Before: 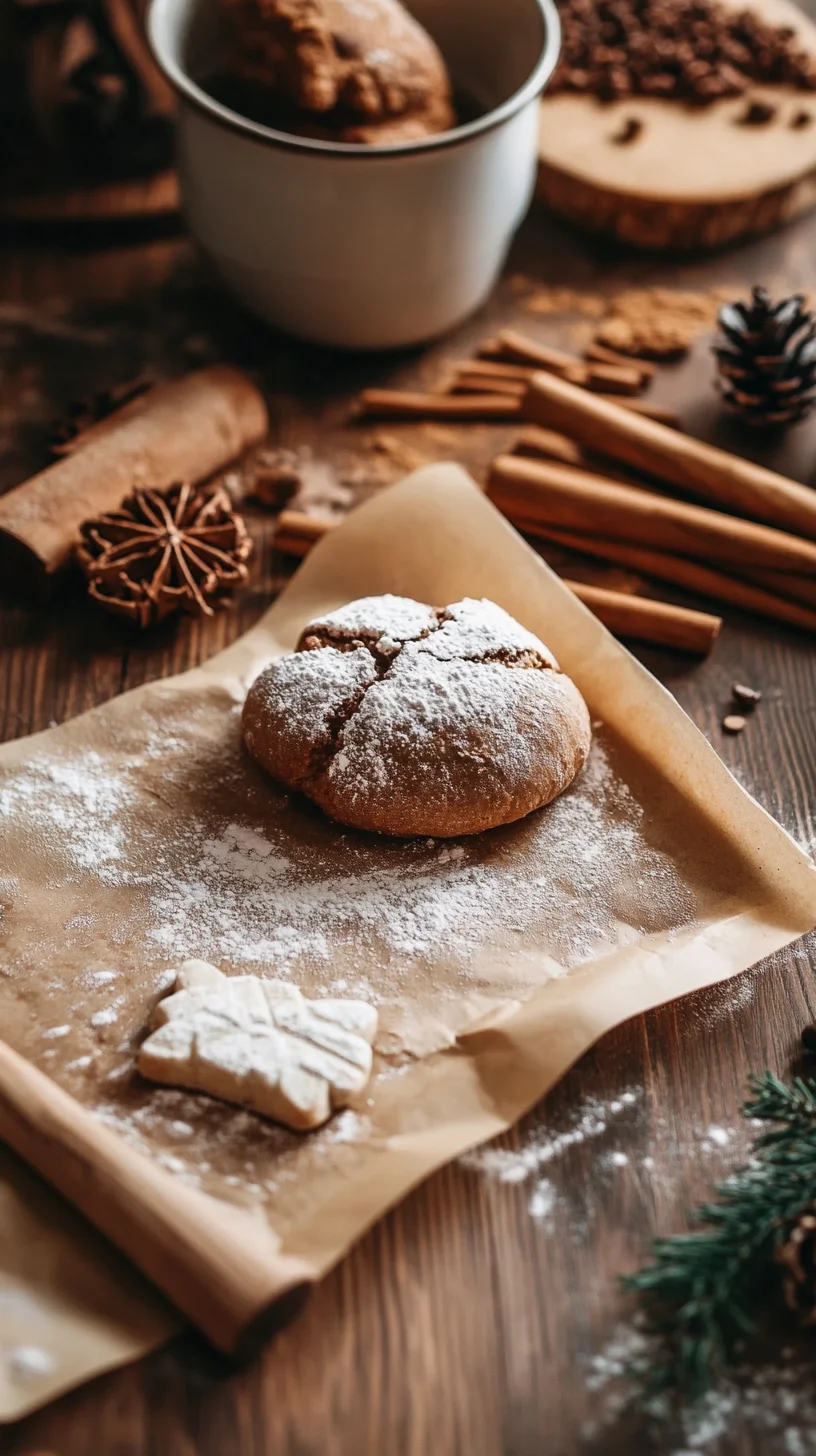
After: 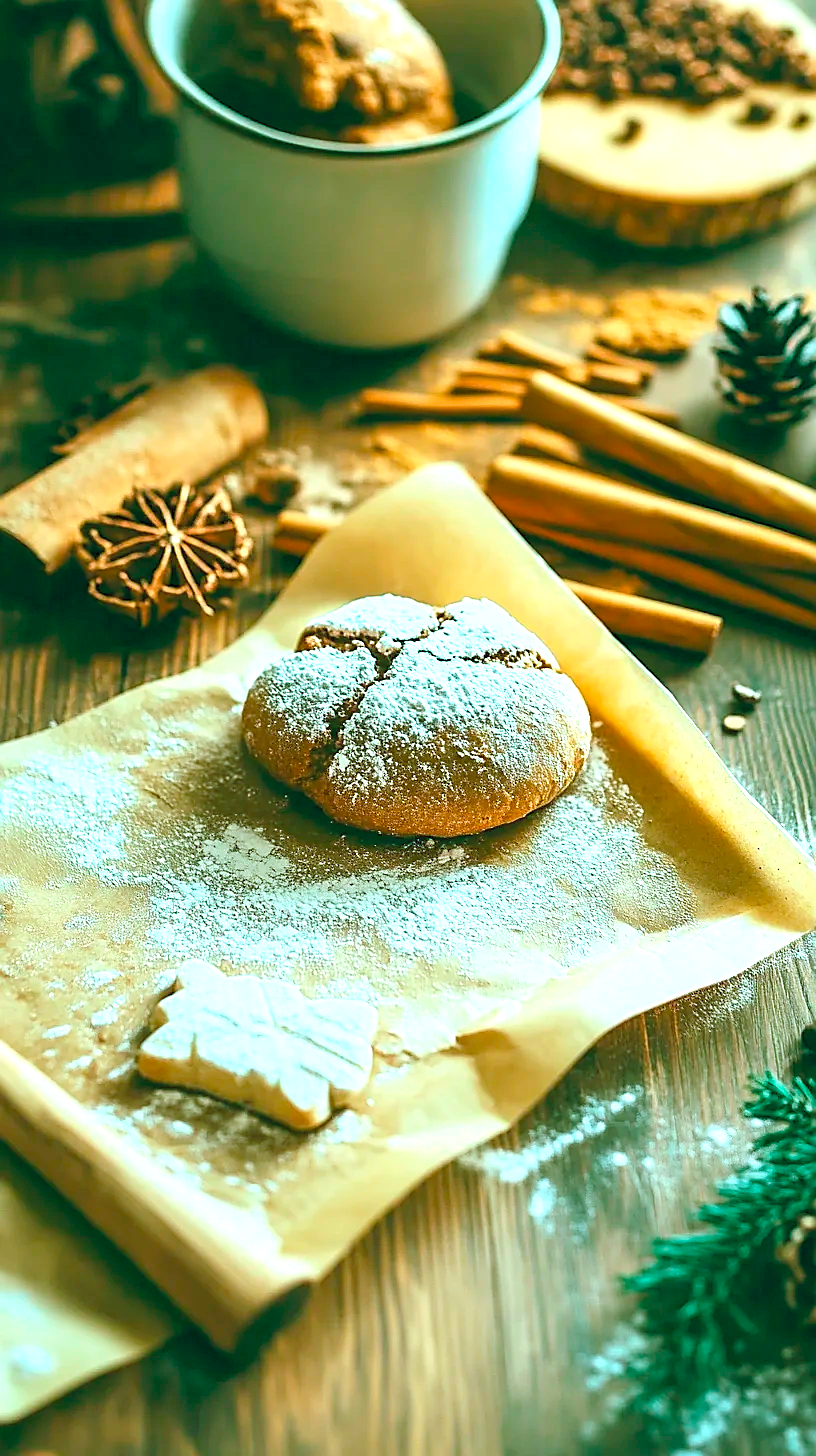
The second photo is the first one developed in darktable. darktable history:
exposure: black level correction 0, exposure 1 EV, compensate exposure bias true, compensate highlight preservation false
contrast brightness saturation: contrast 0.07, brightness 0.18, saturation 0.4
sharpen: radius 1.4, amount 1.25, threshold 0.7
color balance rgb: shadows lift › chroma 11.71%, shadows lift › hue 133.46°, power › chroma 2.15%, power › hue 166.83°, highlights gain › chroma 4%, highlights gain › hue 200.2°, perceptual saturation grading › global saturation 18.05%
